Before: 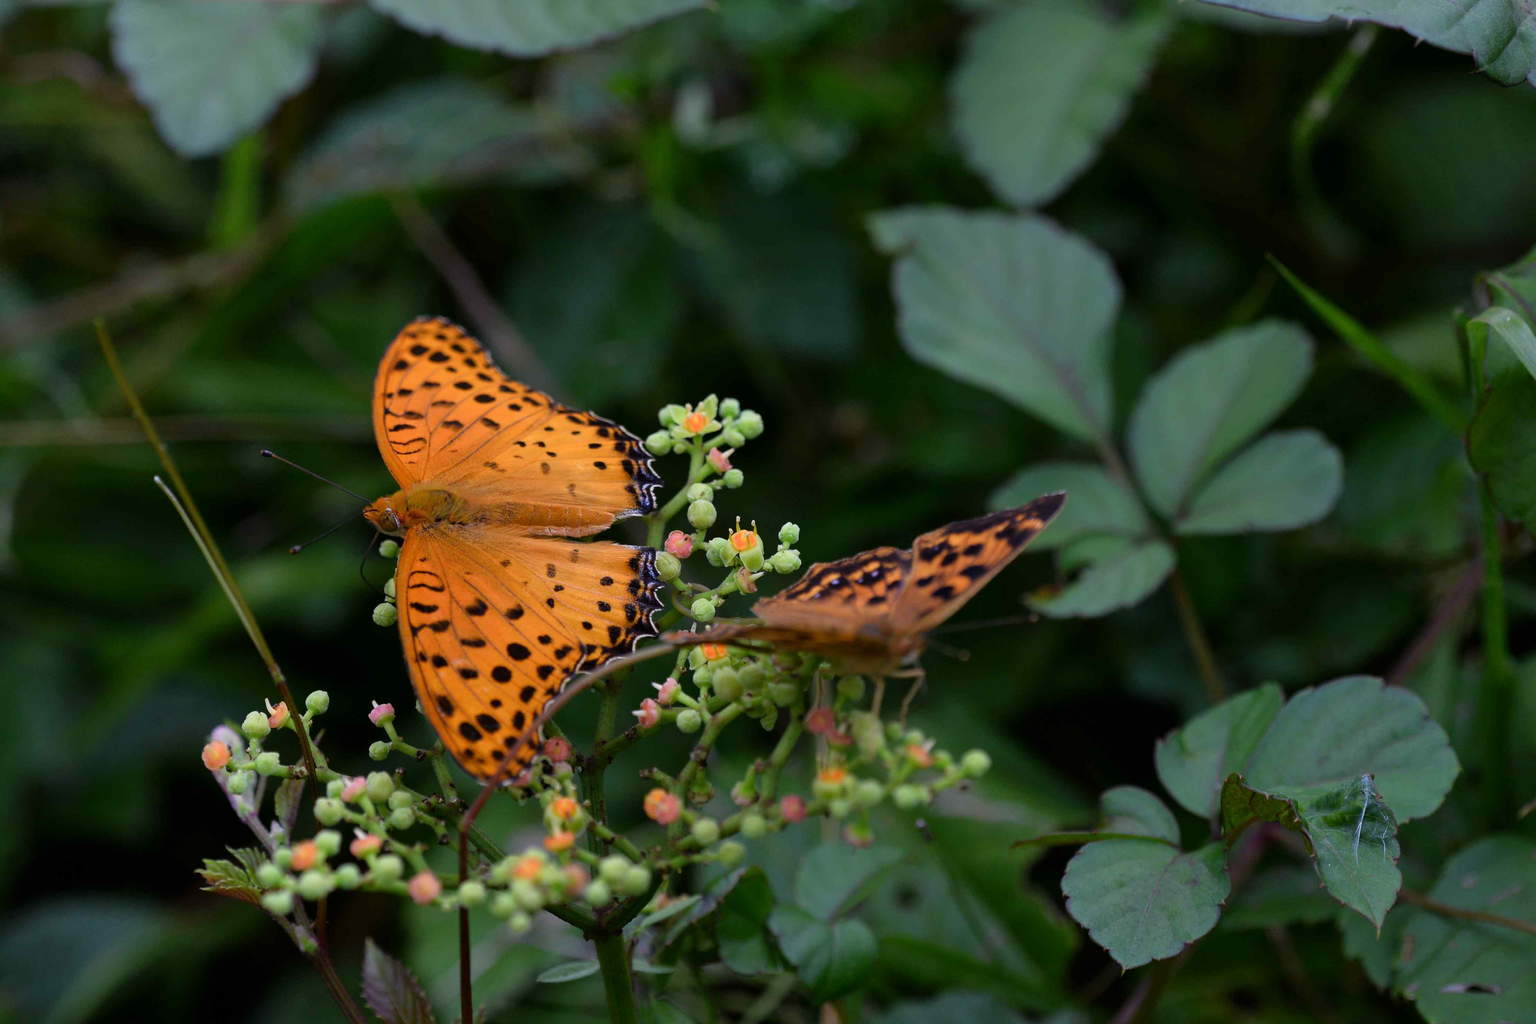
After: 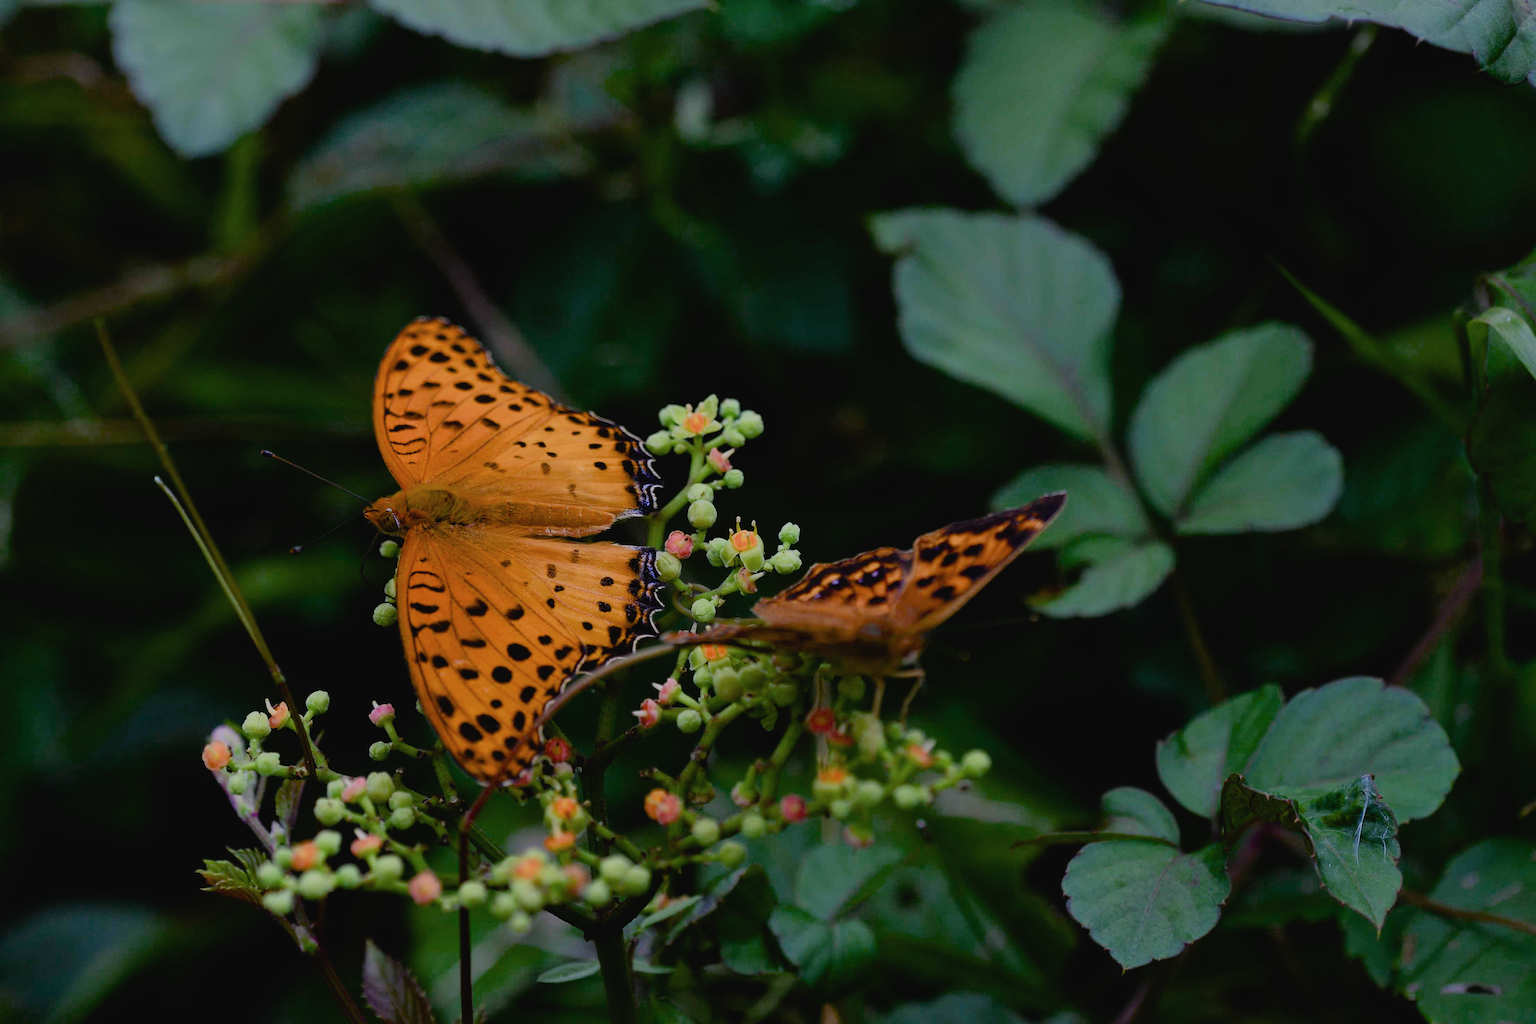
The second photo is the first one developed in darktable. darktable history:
color balance rgb: perceptual saturation grading › global saturation 14.294%, perceptual saturation grading › highlights -24.945%, perceptual saturation grading › shadows 29.75%, global vibrance 15.965%, saturation formula JzAzBz (2021)
contrast brightness saturation: contrast -0.07, brightness -0.041, saturation -0.113
filmic rgb: black relative exposure -7.65 EV, white relative exposure 4.56 EV, hardness 3.61, color science v6 (2022)
